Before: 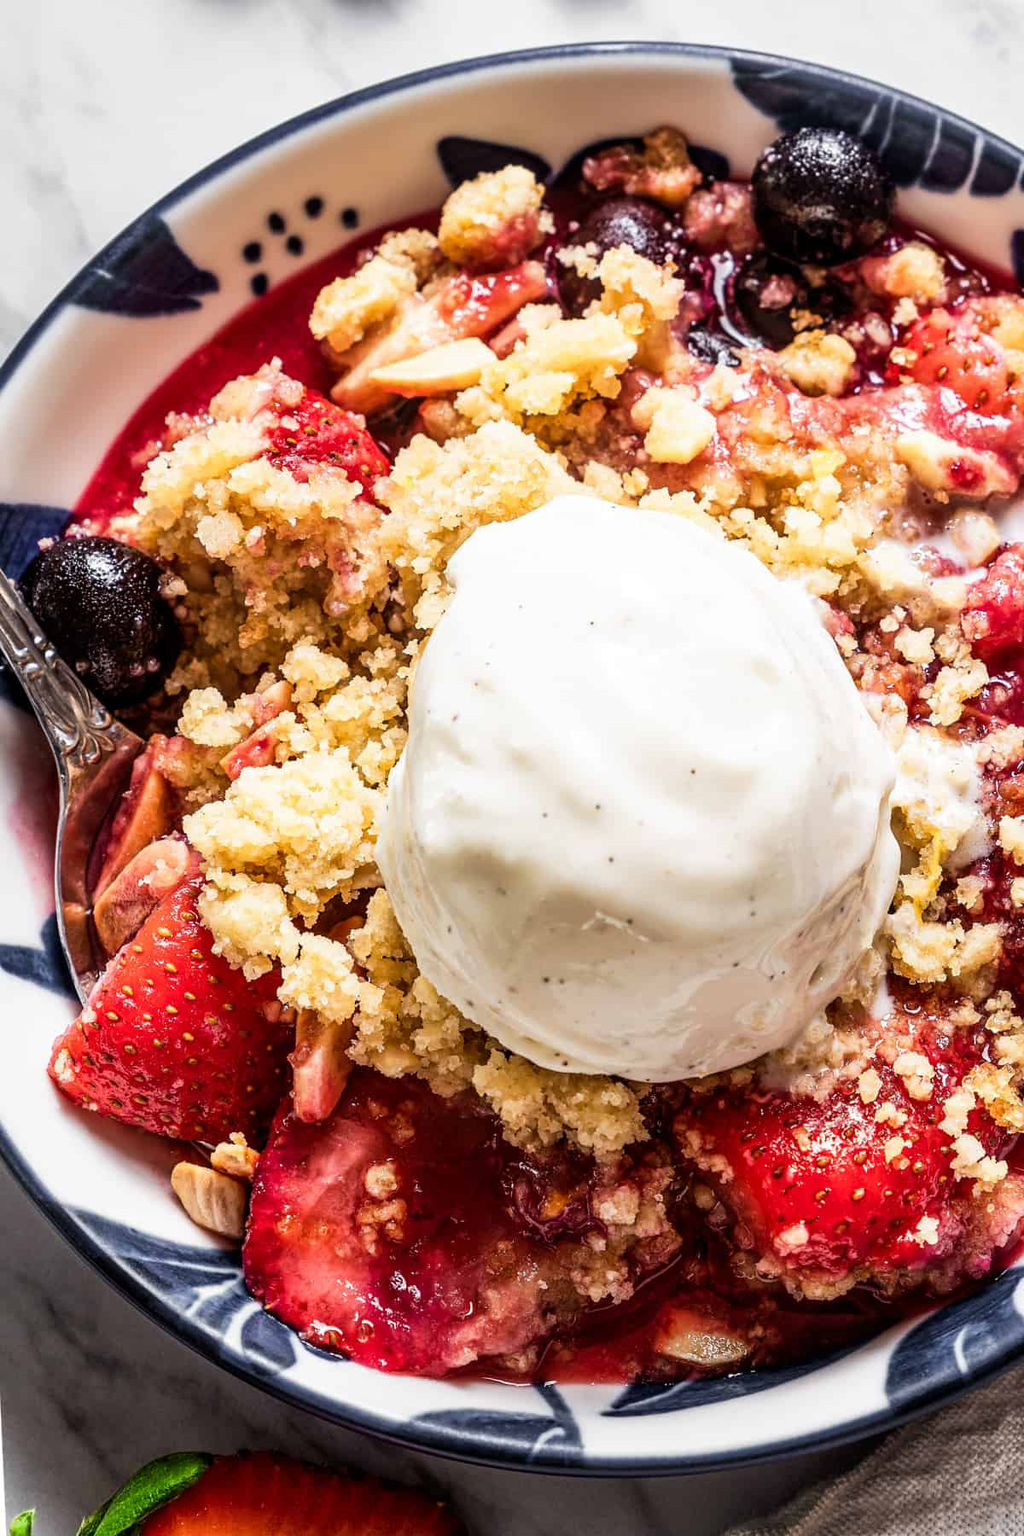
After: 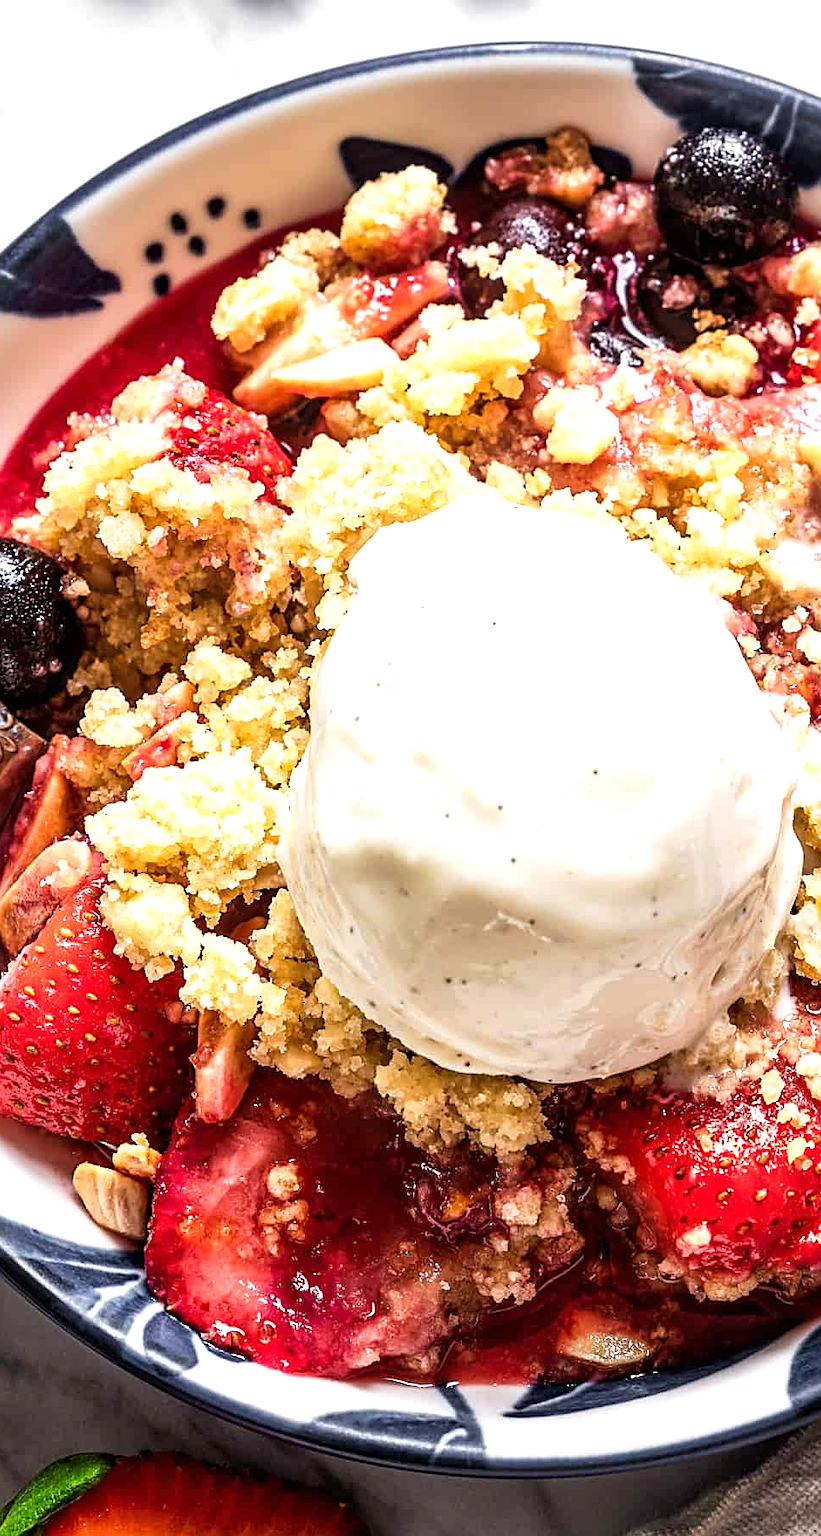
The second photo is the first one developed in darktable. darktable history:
crop and rotate: left 9.597%, right 10.195%
exposure: exposure 0.426 EV, compensate highlight preservation false
sharpen: on, module defaults
